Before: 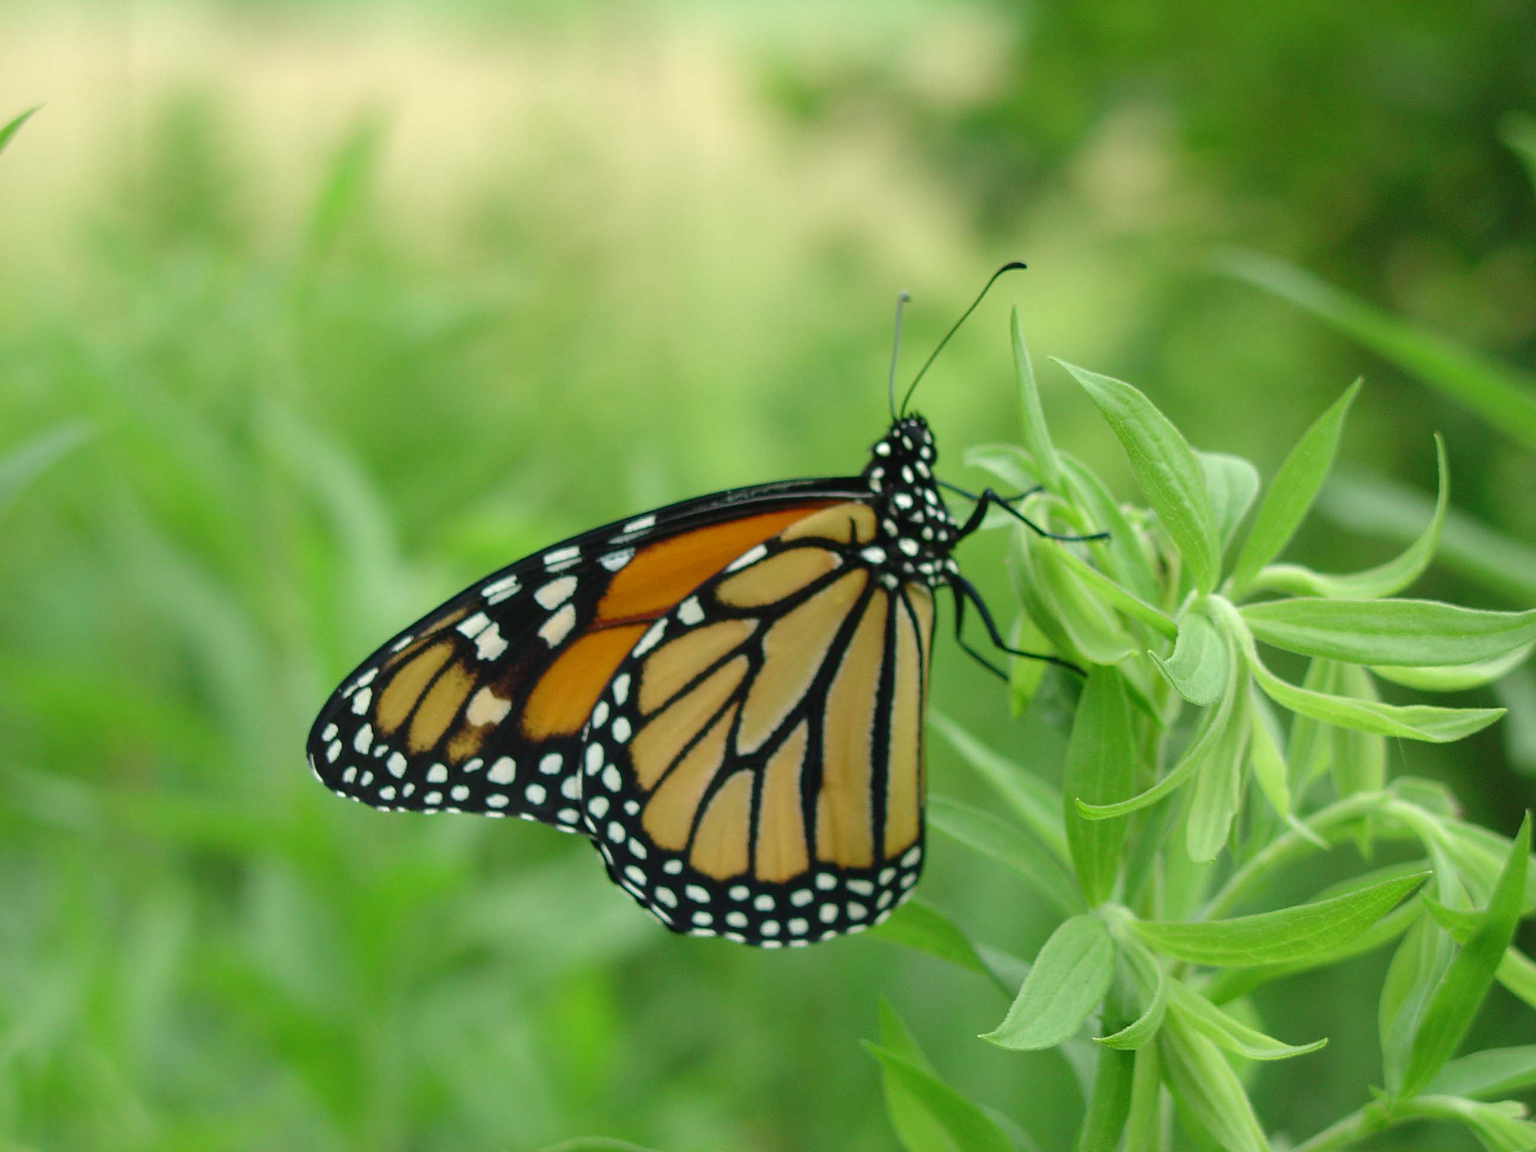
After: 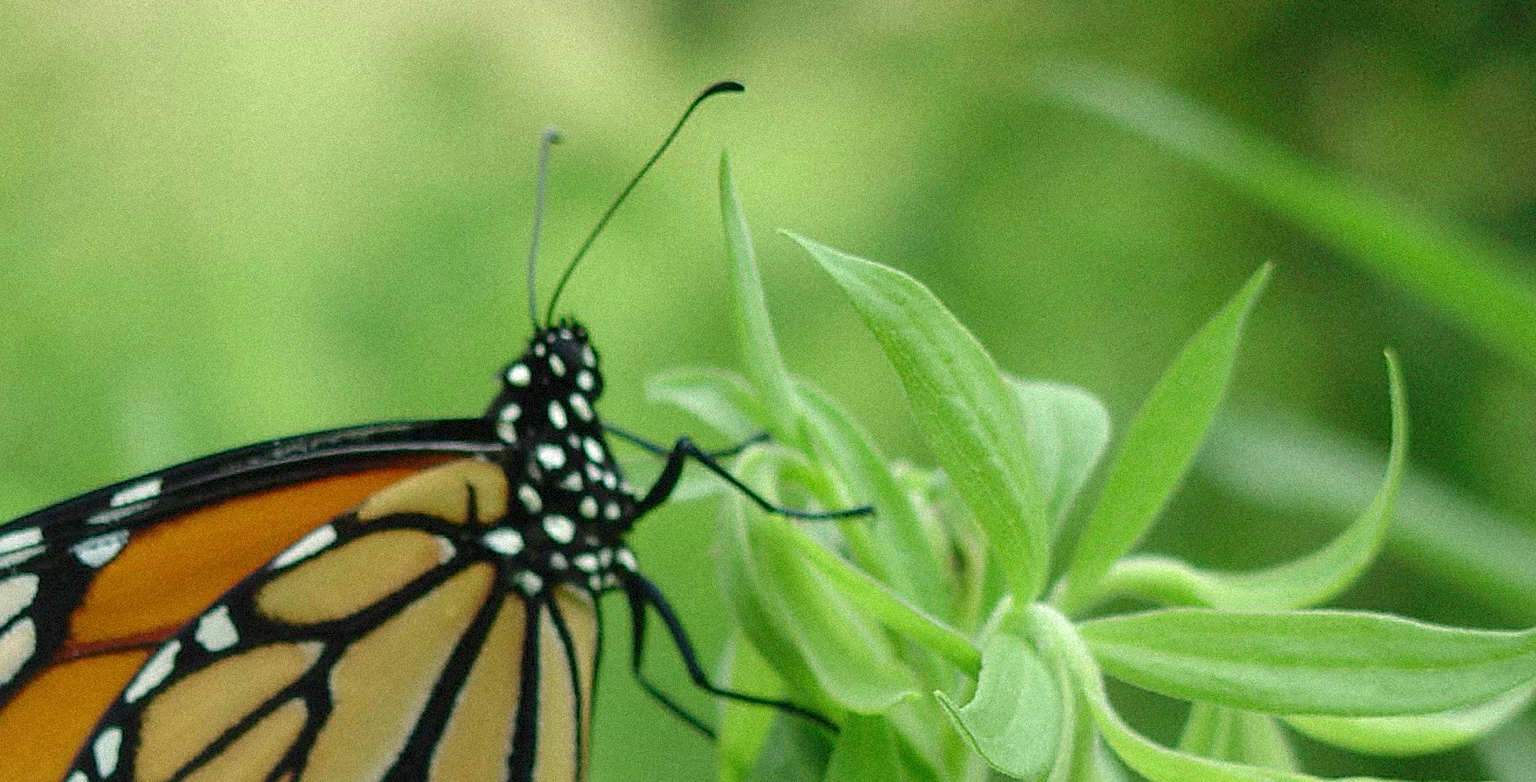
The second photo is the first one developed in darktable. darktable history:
white balance: red 0.982, blue 1.018
crop: left 36.005%, top 18.293%, right 0.31%, bottom 38.444%
grain: strength 35%, mid-tones bias 0%
sharpen: on, module defaults
